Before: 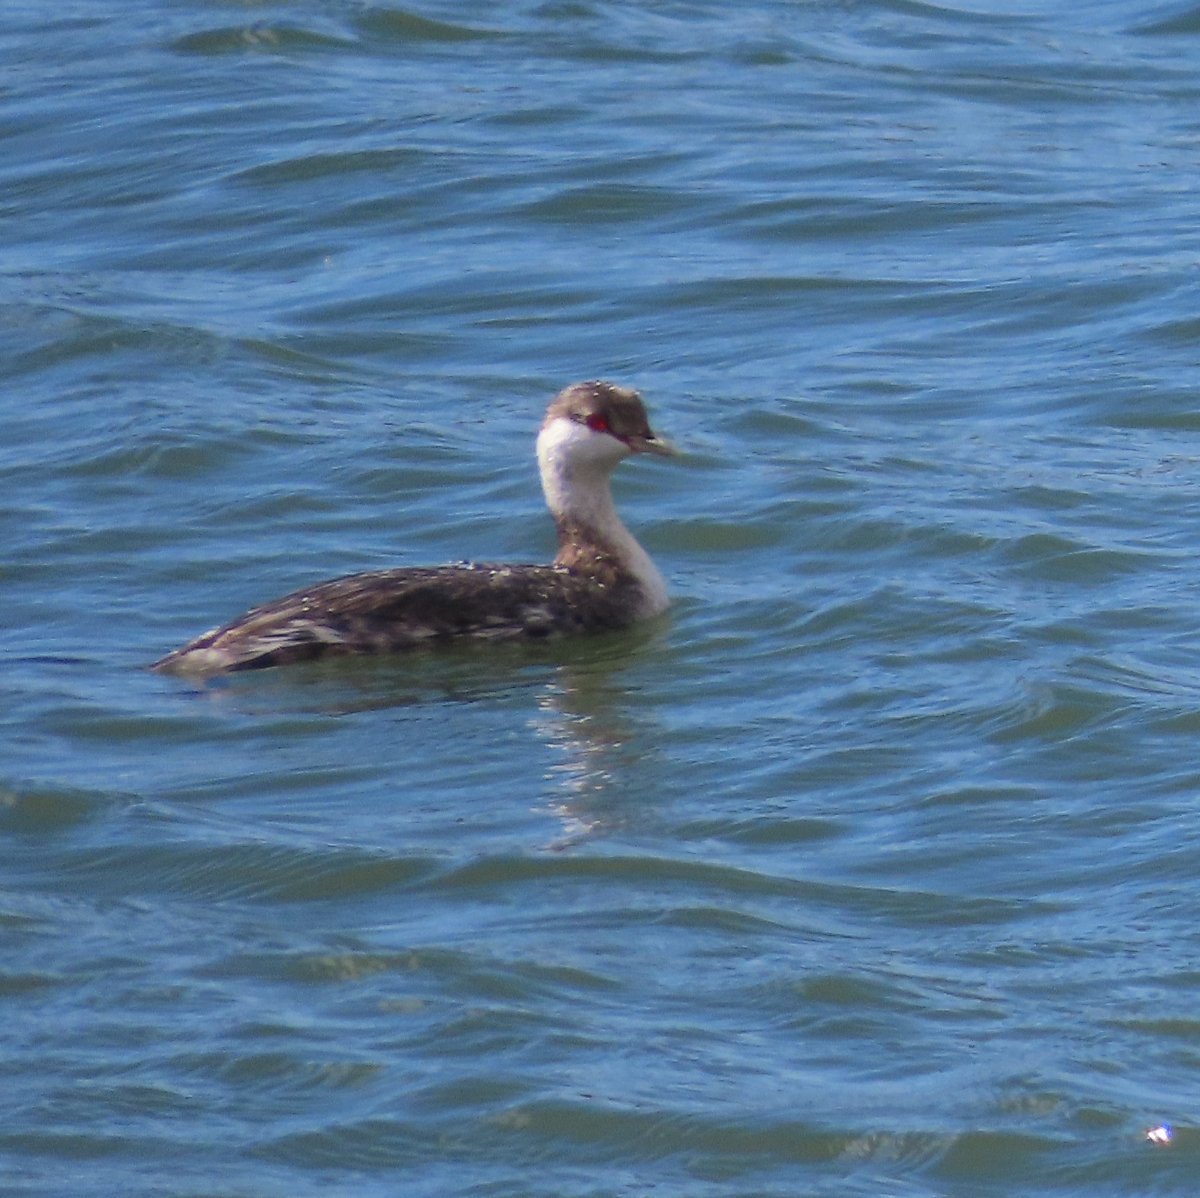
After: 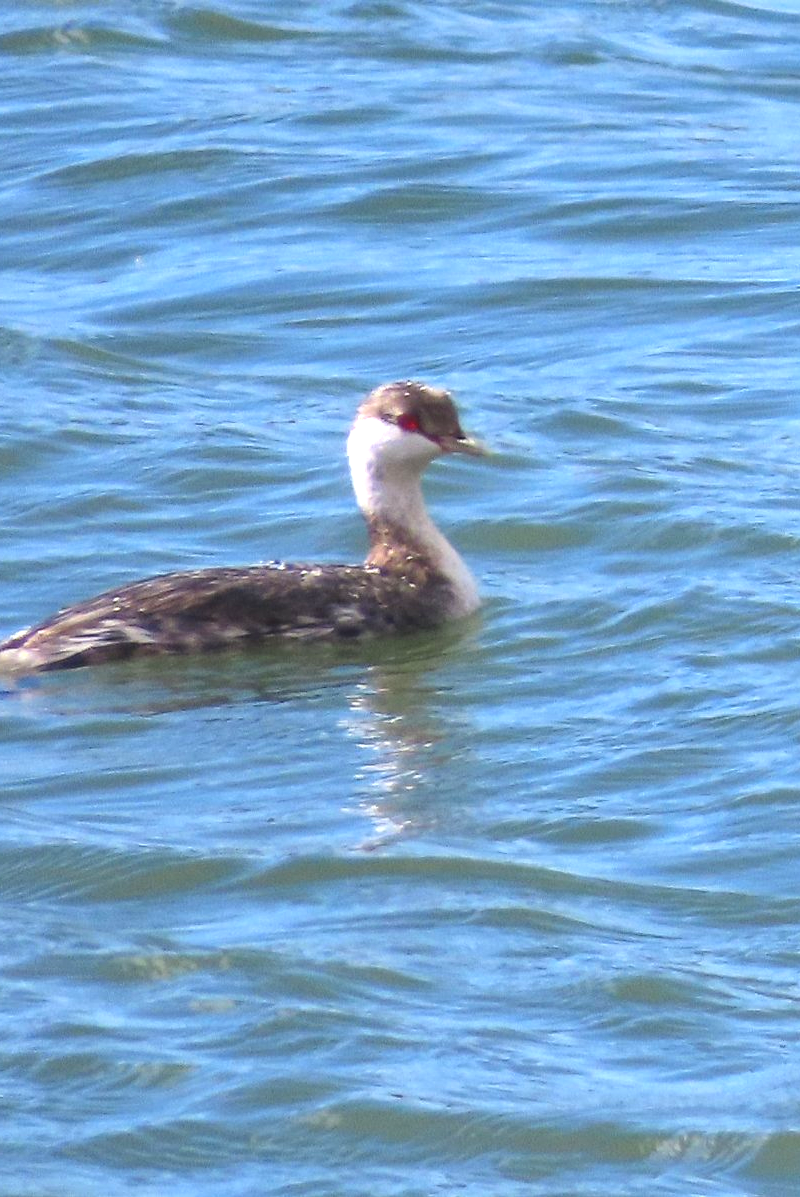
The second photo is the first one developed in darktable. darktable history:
shadows and highlights: shadows 32, highlights -32, soften with gaussian
crop and rotate: left 15.754%, right 17.579%
exposure: black level correction 0, exposure 1.1 EV, compensate exposure bias true, compensate highlight preservation false
